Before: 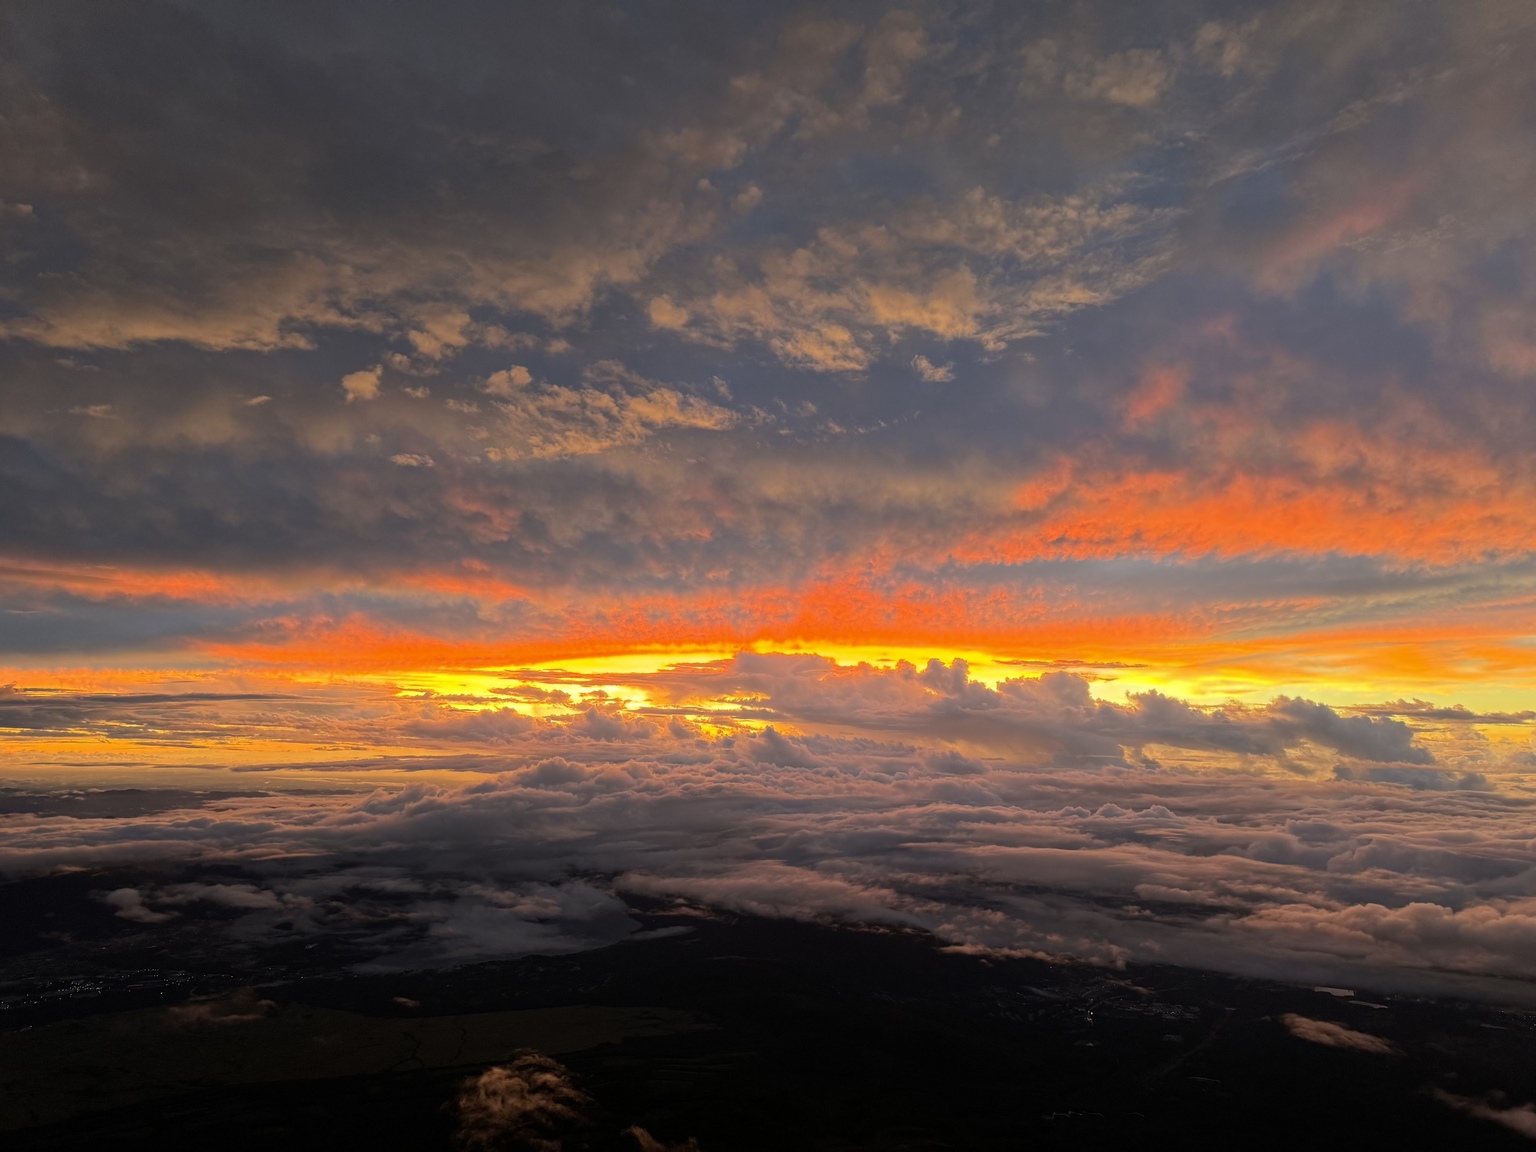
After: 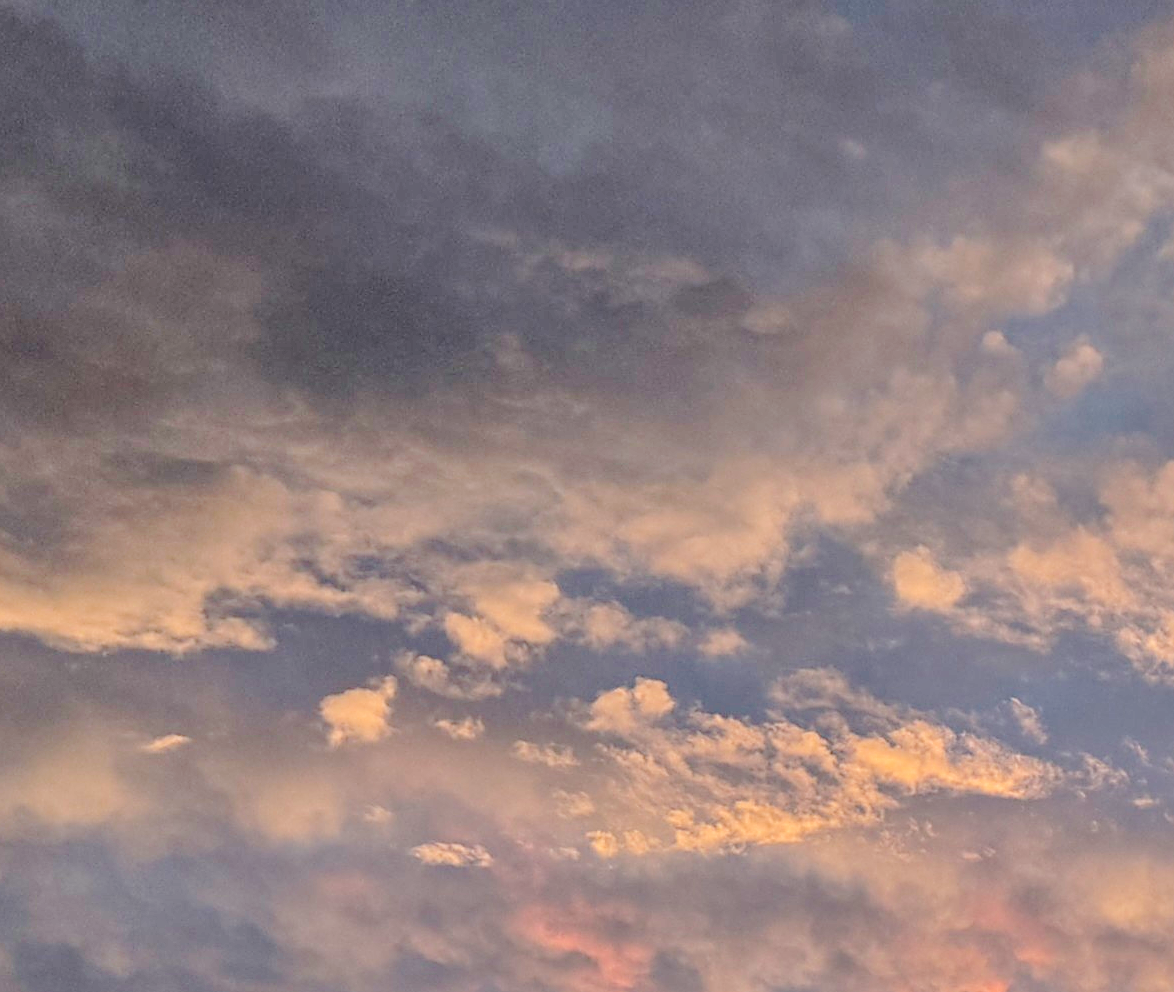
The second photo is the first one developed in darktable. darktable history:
shadows and highlights: shadows 30.67, highlights -62.51, soften with gaussian
crop and rotate: left 11.057%, top 0.055%, right 47.807%, bottom 53.61%
tone curve: curves: ch0 [(0, 0) (0.004, 0) (0.133, 0.076) (0.325, 0.362) (0.879, 0.885) (1, 1)], color space Lab, independent channels, preserve colors none
sharpen: on, module defaults
local contrast: on, module defaults
exposure: exposure 0.194 EV, compensate exposure bias true, compensate highlight preservation false
base curve: curves: ch0 [(0, 0) (0.032, 0.037) (0.105, 0.228) (0.435, 0.76) (0.856, 0.983) (1, 1)], preserve colors none
